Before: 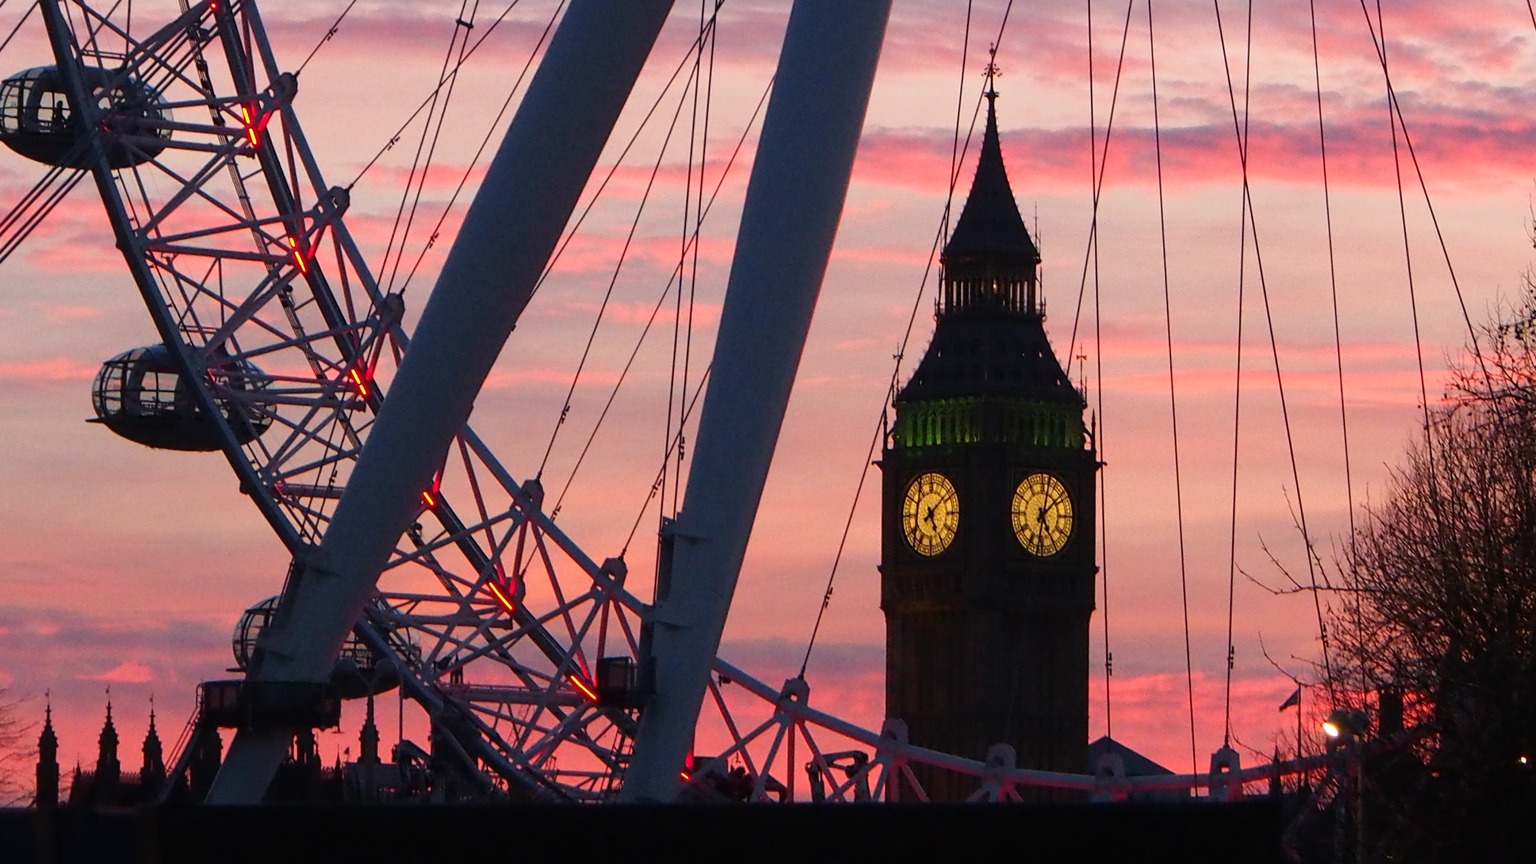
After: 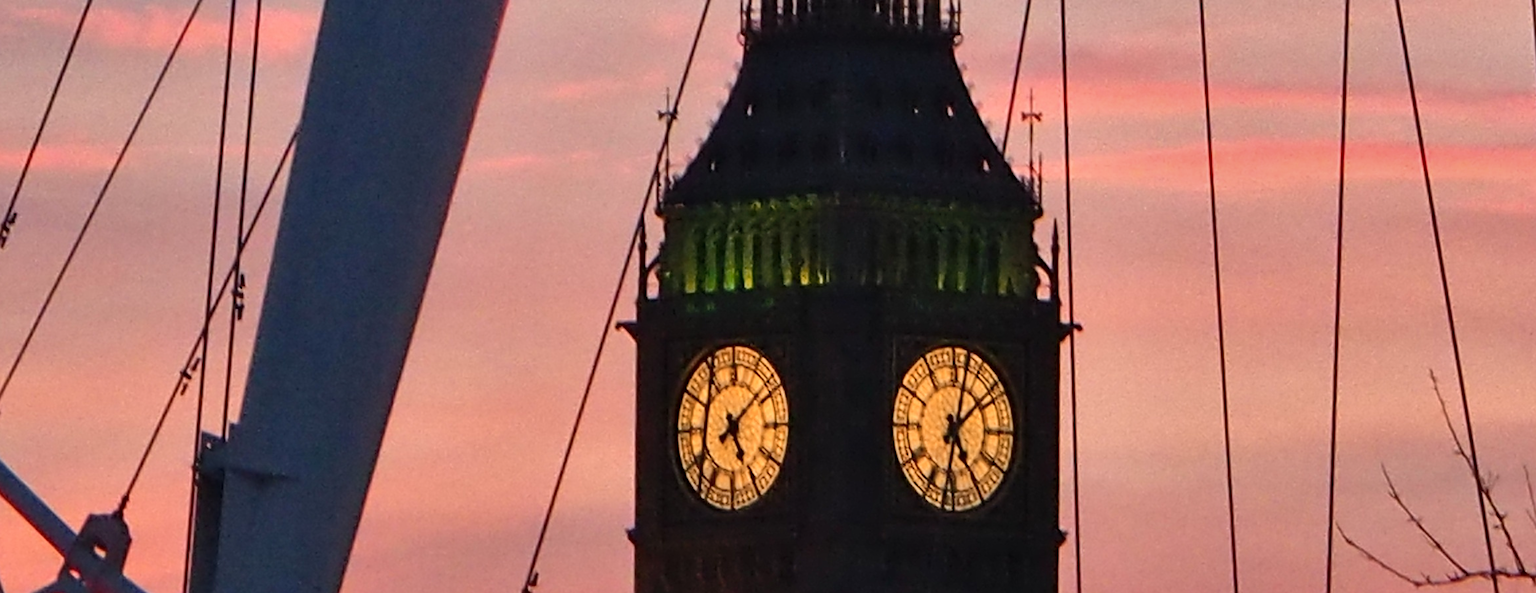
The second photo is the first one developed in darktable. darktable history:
shadows and highlights: soften with gaussian
color zones: curves: ch2 [(0, 0.5) (0.143, 0.5) (0.286, 0.416) (0.429, 0.5) (0.571, 0.5) (0.714, 0.5) (0.857, 0.5) (1, 0.5)]
sharpen: radius 1.432, amount 0.406, threshold 1.167
crop: left 36.563%, top 34.598%, right 12.991%, bottom 30.746%
